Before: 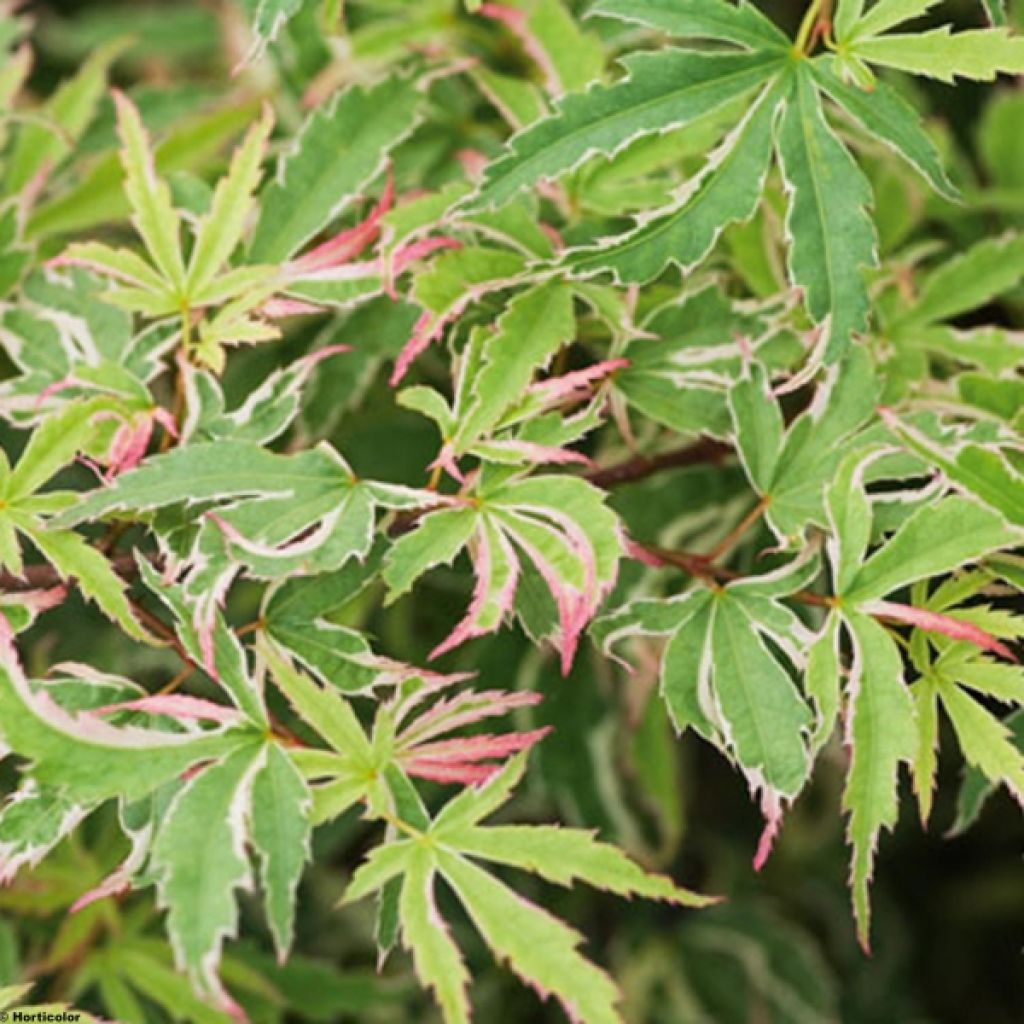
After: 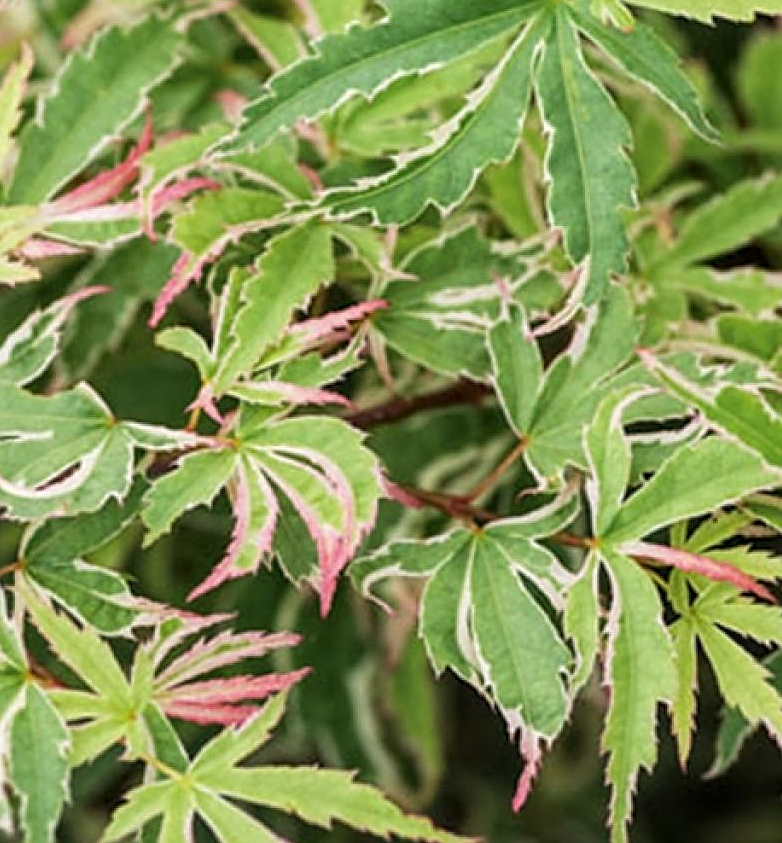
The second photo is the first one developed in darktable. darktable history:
contrast brightness saturation: saturation -0.054
crop: left 23.551%, top 5.82%, bottom 11.806%
local contrast: detail 130%
sharpen: on, module defaults
